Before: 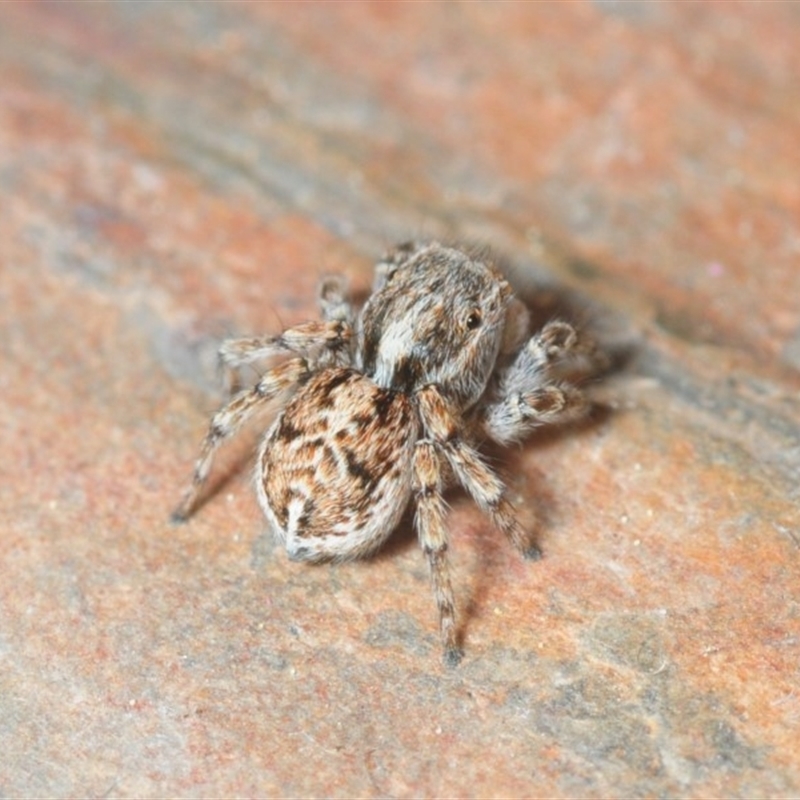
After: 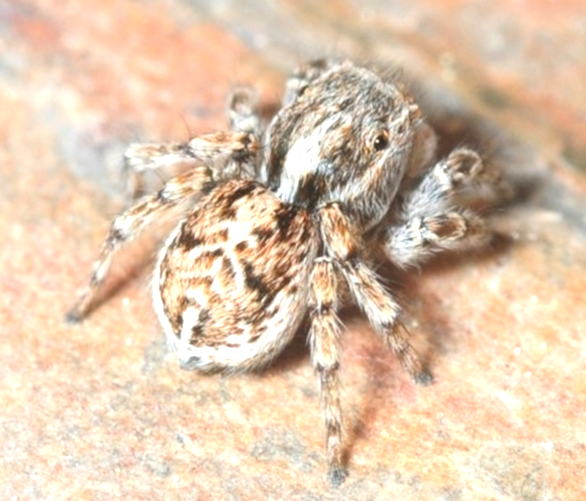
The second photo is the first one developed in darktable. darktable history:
tone equalizer: -8 EV -0.72 EV, -7 EV -0.674 EV, -6 EV -0.589 EV, -5 EV -0.371 EV, -3 EV 0.394 EV, -2 EV 0.6 EV, -1 EV 0.68 EV, +0 EV 0.725 EV, smoothing diameter 24.79%, edges refinement/feathering 8.34, preserve details guided filter
crop and rotate: angle -3.98°, left 9.805%, top 21.225%, right 11.964%, bottom 11.901%
